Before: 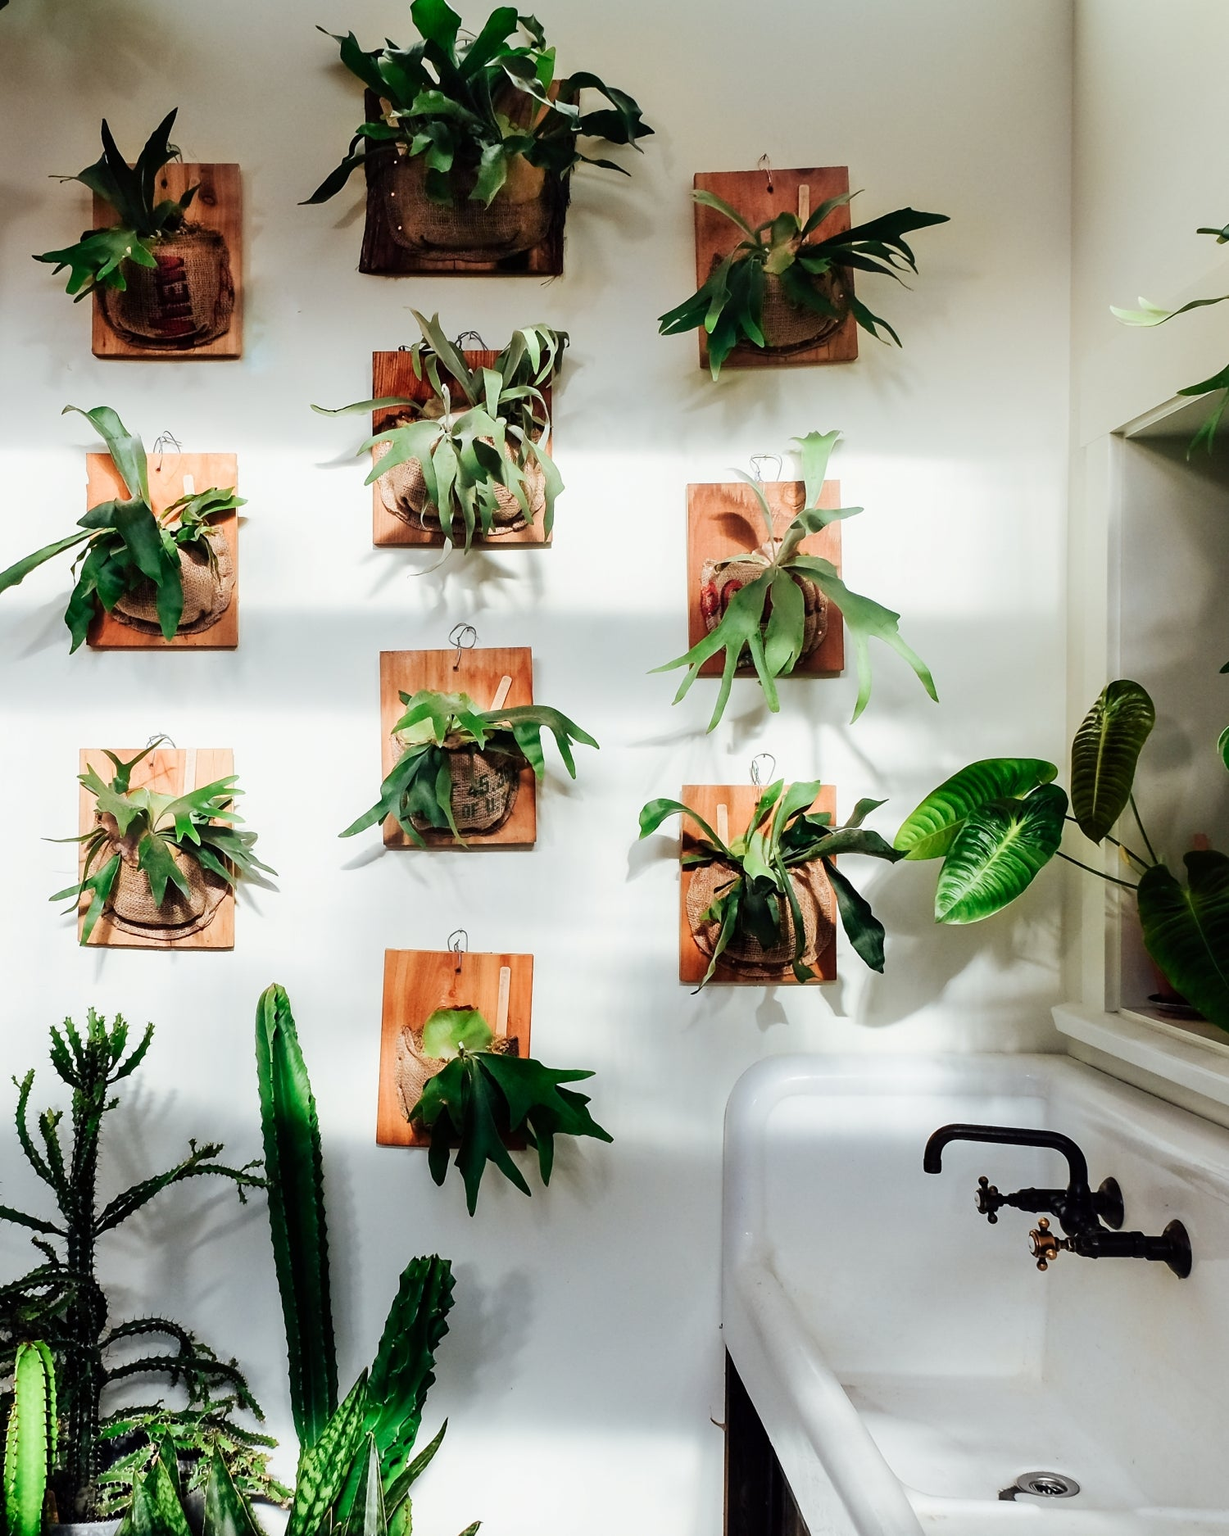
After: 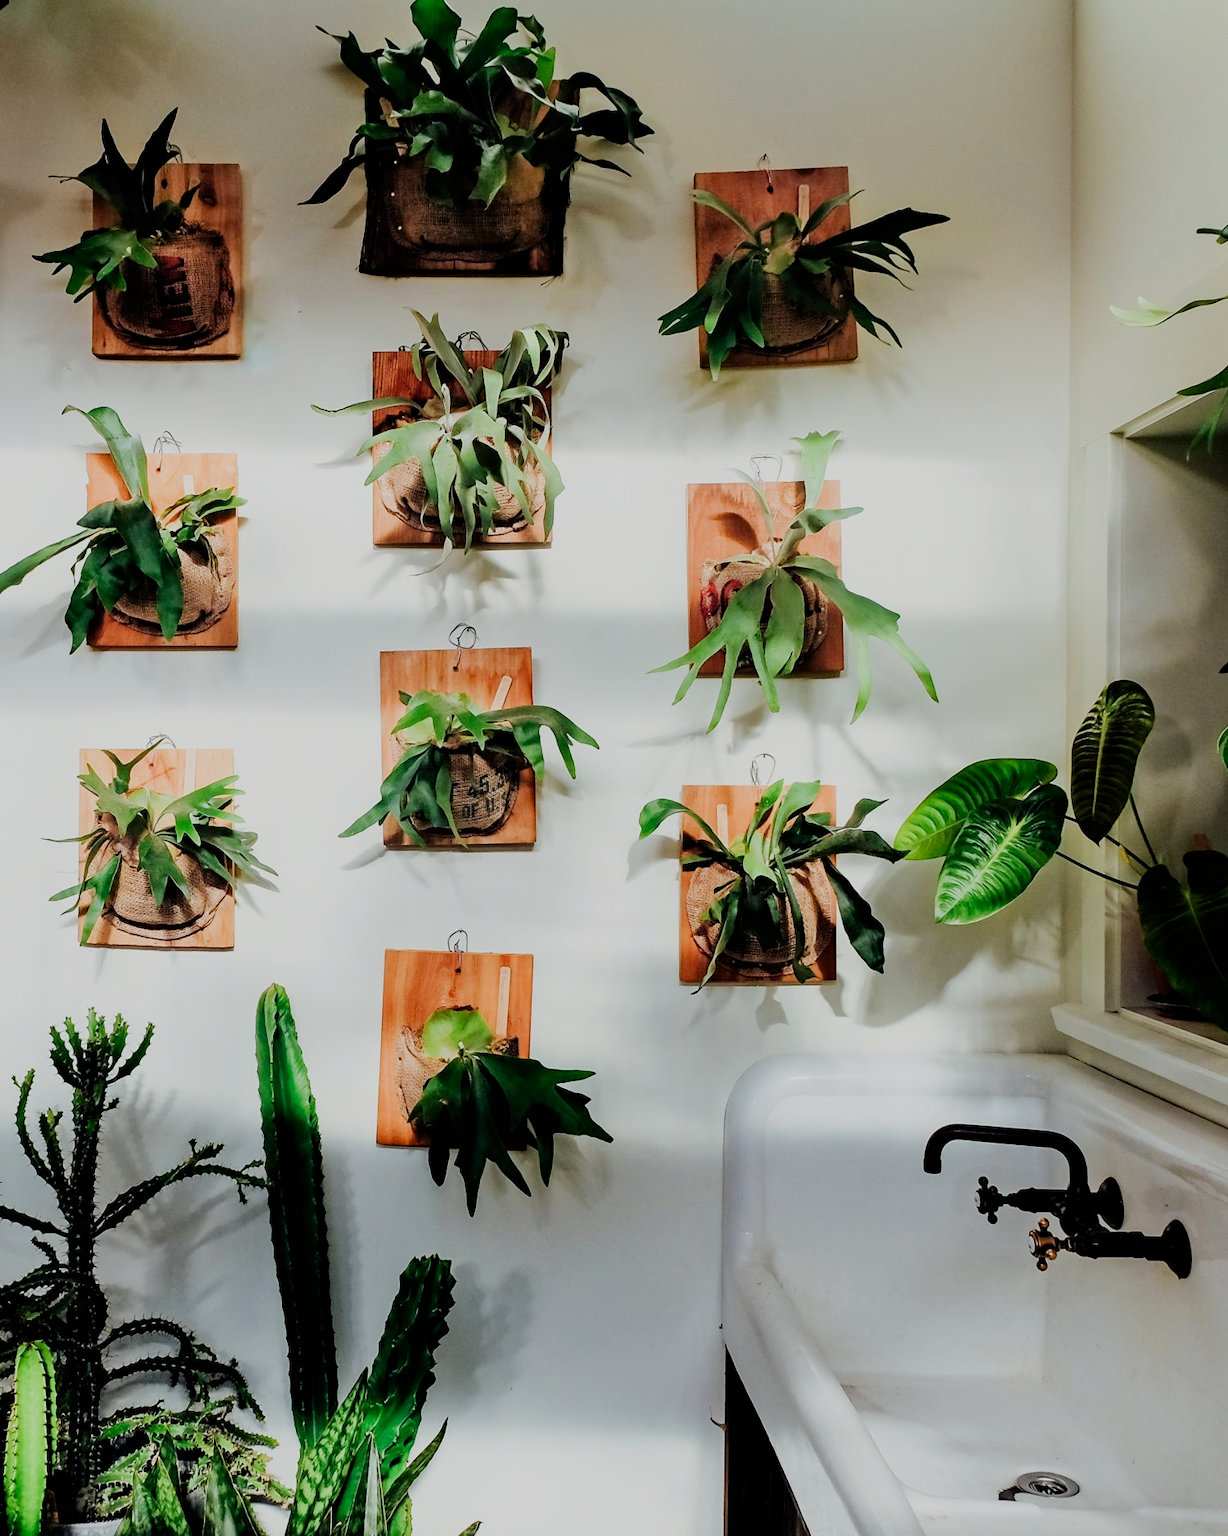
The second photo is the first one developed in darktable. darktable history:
filmic rgb: black relative exposure -7.65 EV, white relative exposure 4.56 EV, hardness 3.61
haze removal: strength 0.29, distance 0.25, compatibility mode true, adaptive false
